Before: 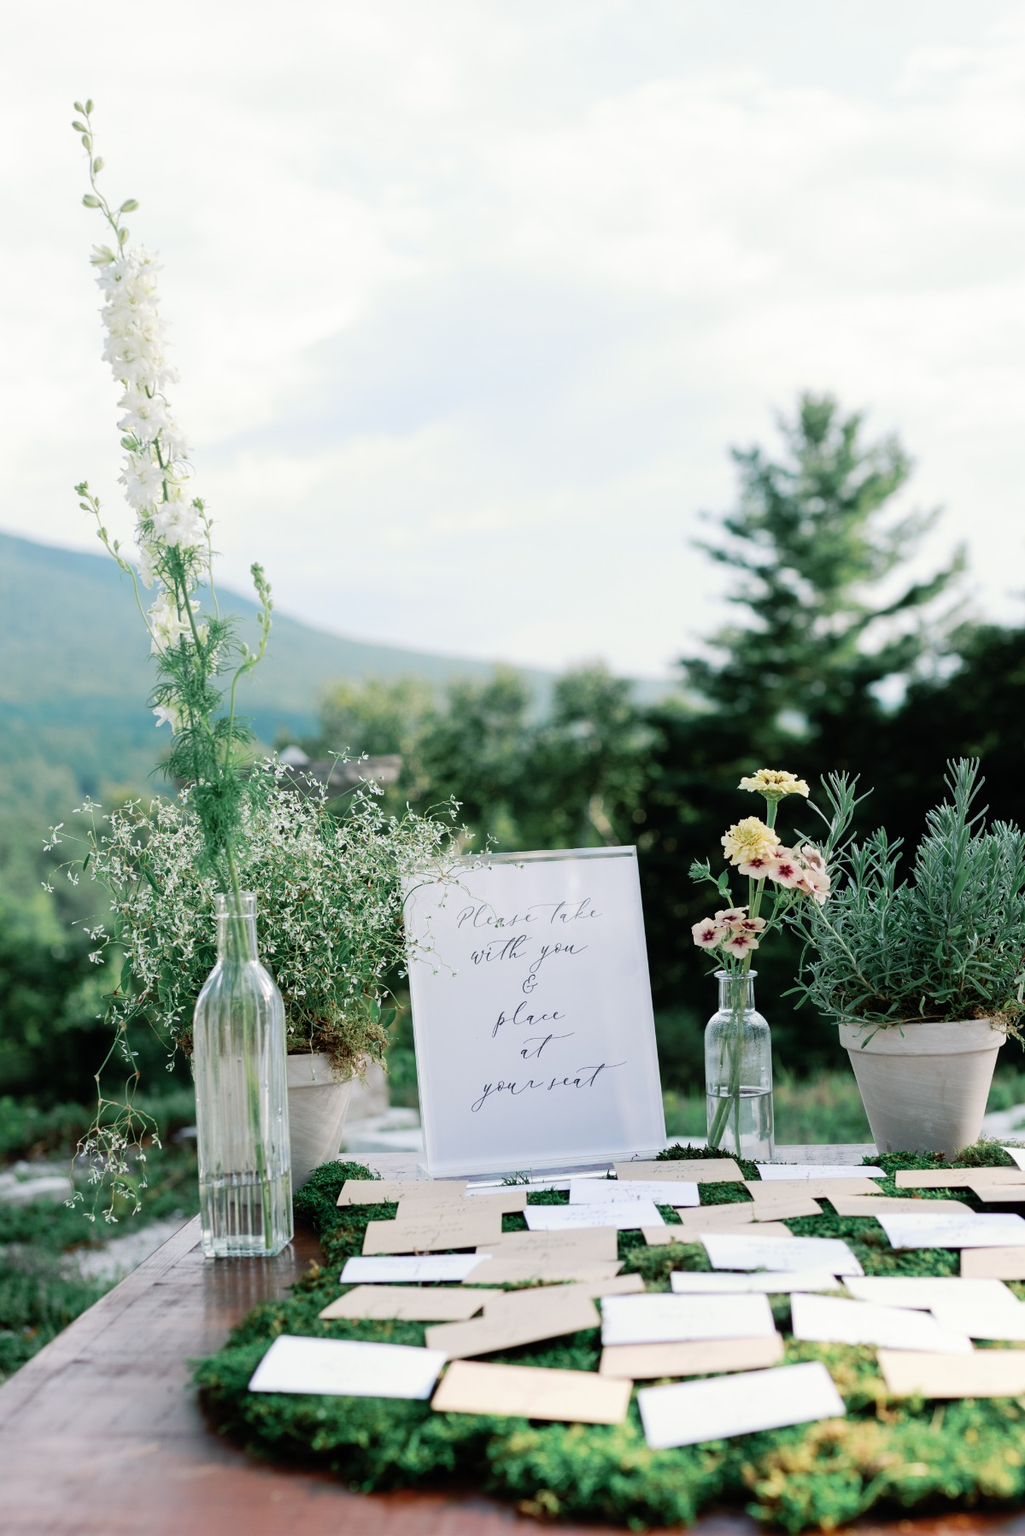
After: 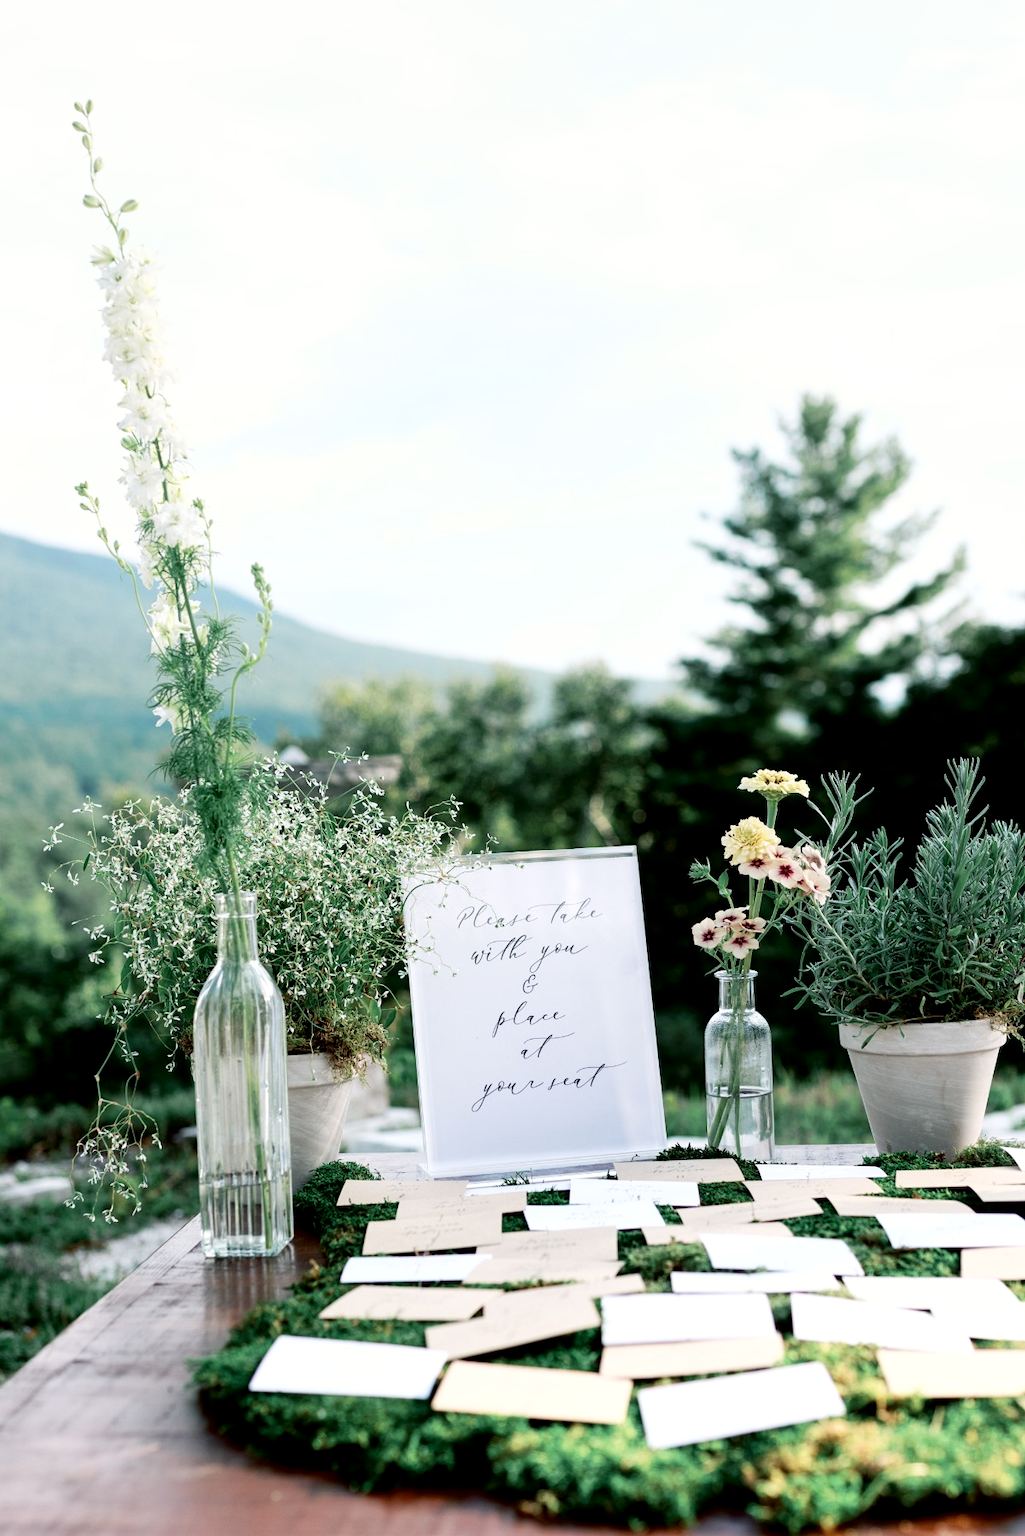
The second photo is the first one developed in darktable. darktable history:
tone curve: curves: ch0 [(0, 0) (0.003, 0.001) (0.011, 0.005) (0.025, 0.011) (0.044, 0.02) (0.069, 0.031) (0.1, 0.045) (0.136, 0.078) (0.177, 0.124) (0.224, 0.18) (0.277, 0.245) (0.335, 0.315) (0.399, 0.393) (0.468, 0.477) (0.543, 0.569) (0.623, 0.666) (0.709, 0.771) (0.801, 0.871) (0.898, 0.965) (1, 1)], color space Lab, independent channels, preserve colors none
local contrast: highlights 103%, shadows 102%, detail 119%, midtone range 0.2
